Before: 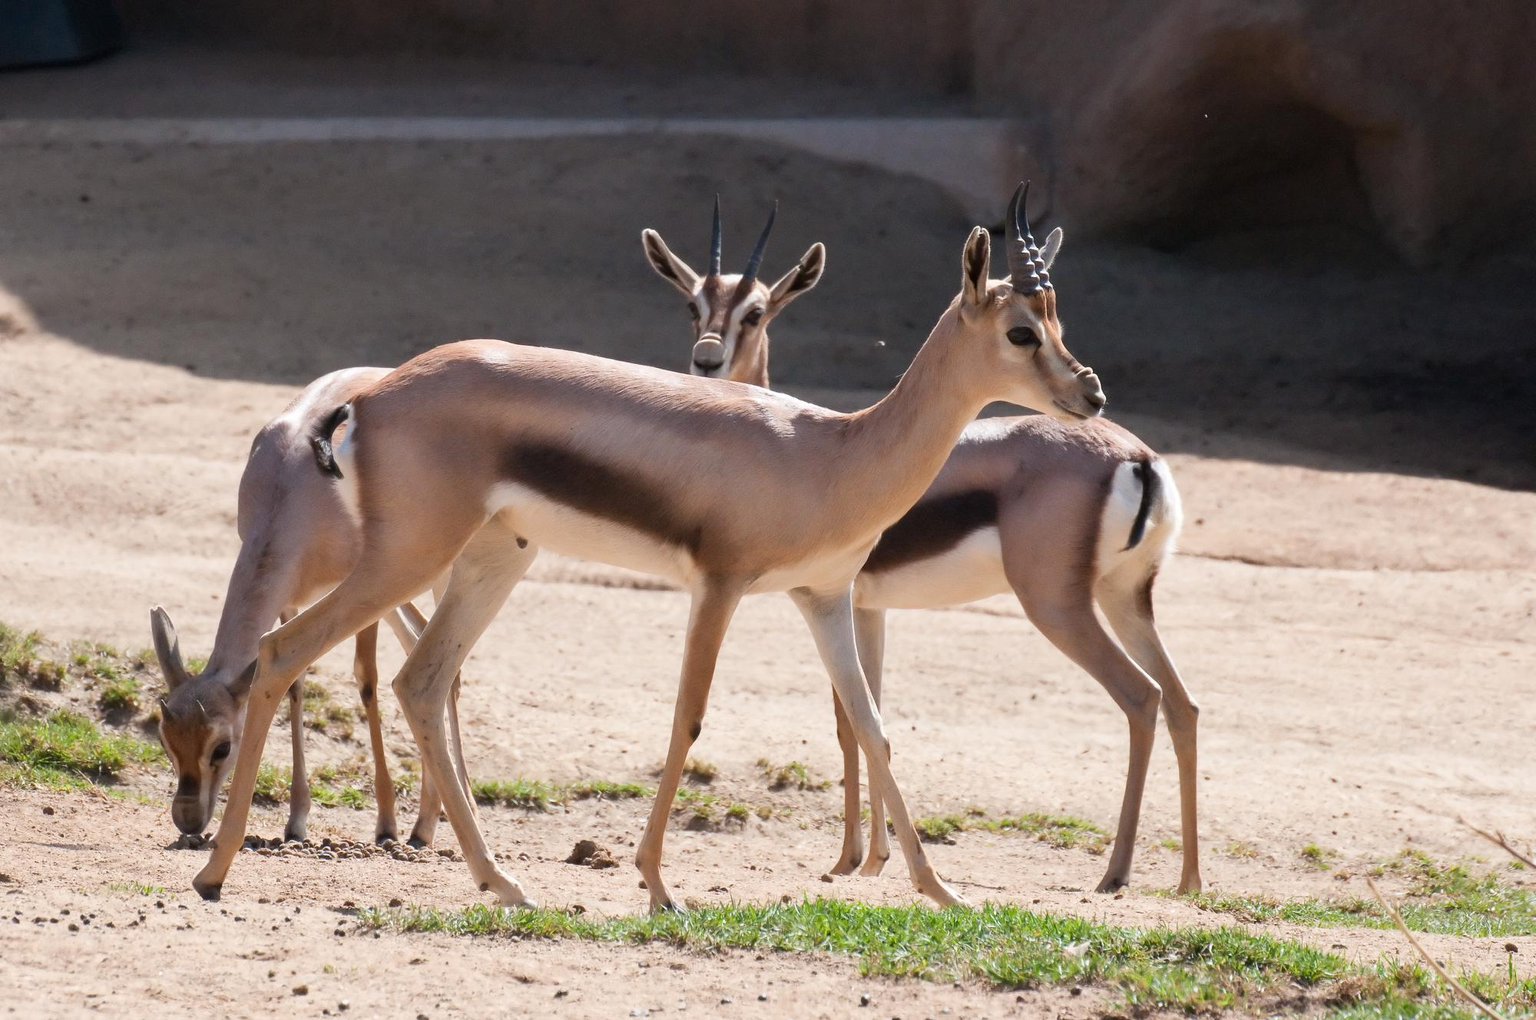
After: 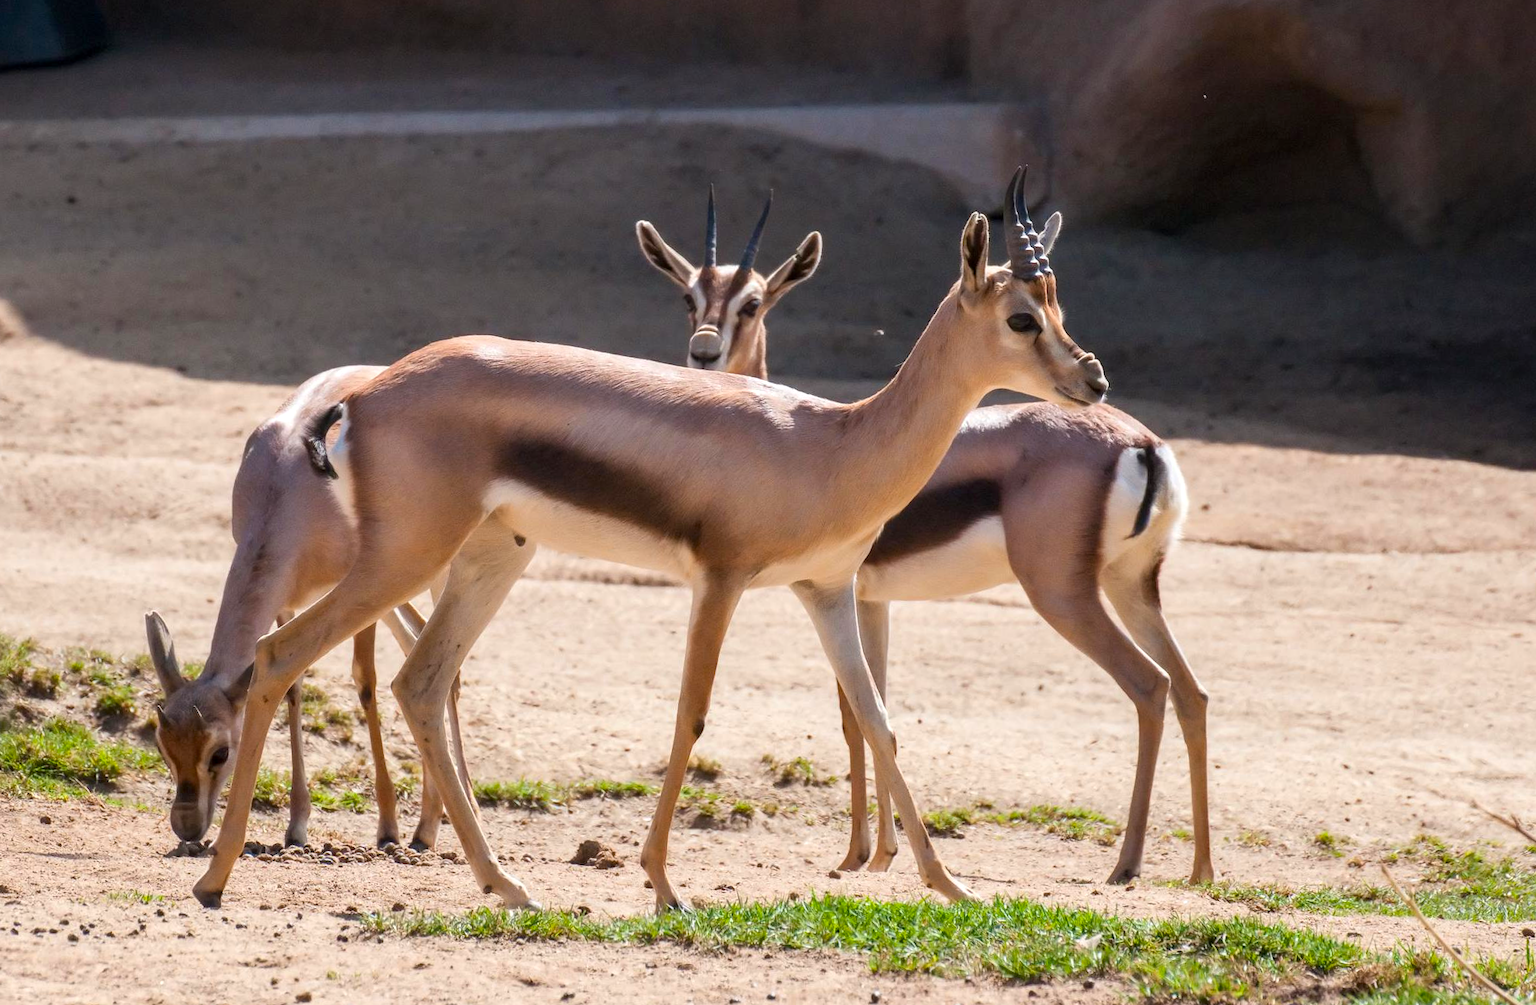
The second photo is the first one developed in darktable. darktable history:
local contrast: on, module defaults
rotate and perspective: rotation -1°, crop left 0.011, crop right 0.989, crop top 0.025, crop bottom 0.975
color balance rgb: global vibrance 42.74%
